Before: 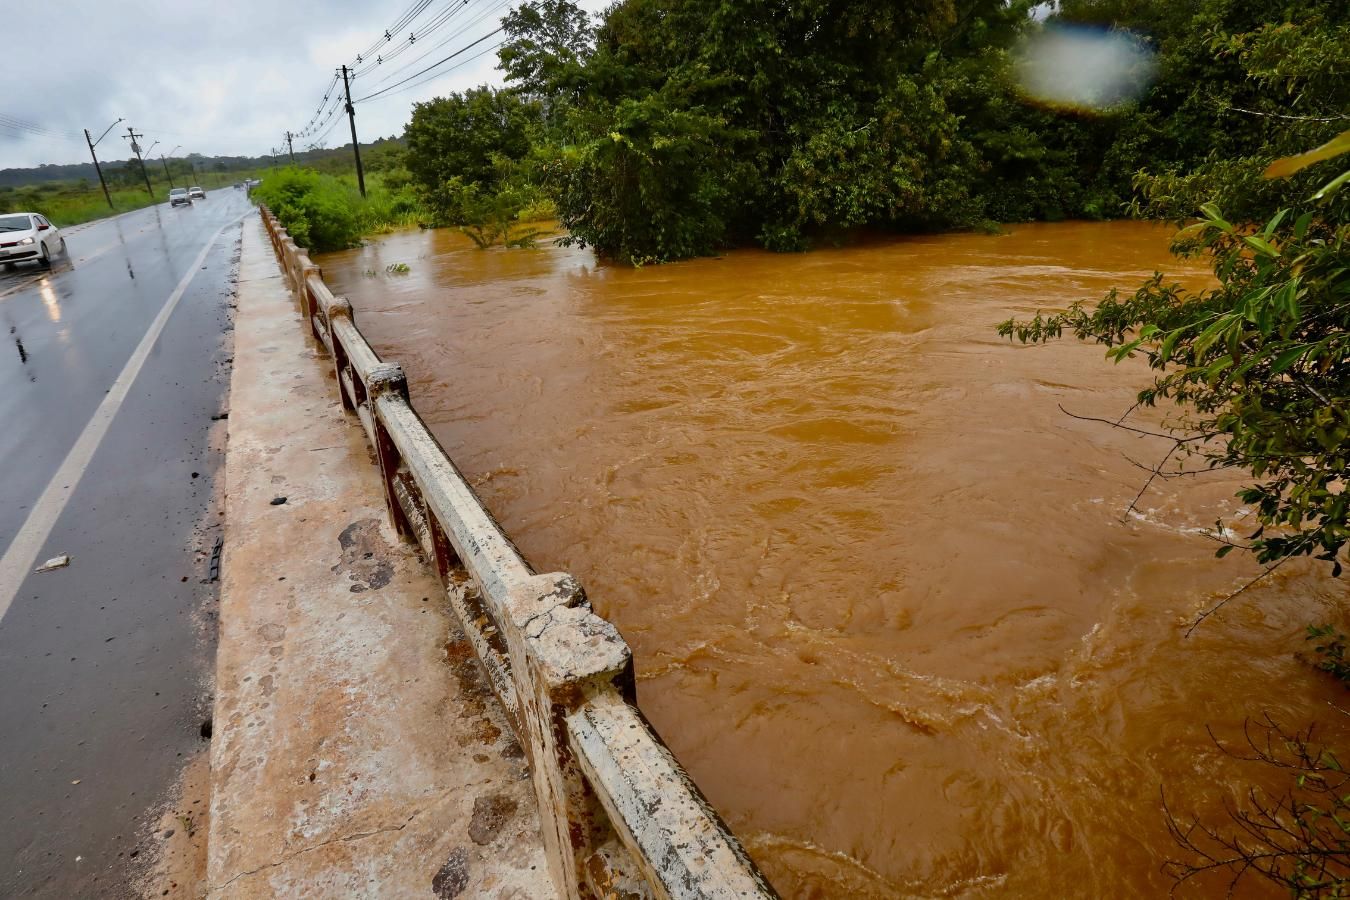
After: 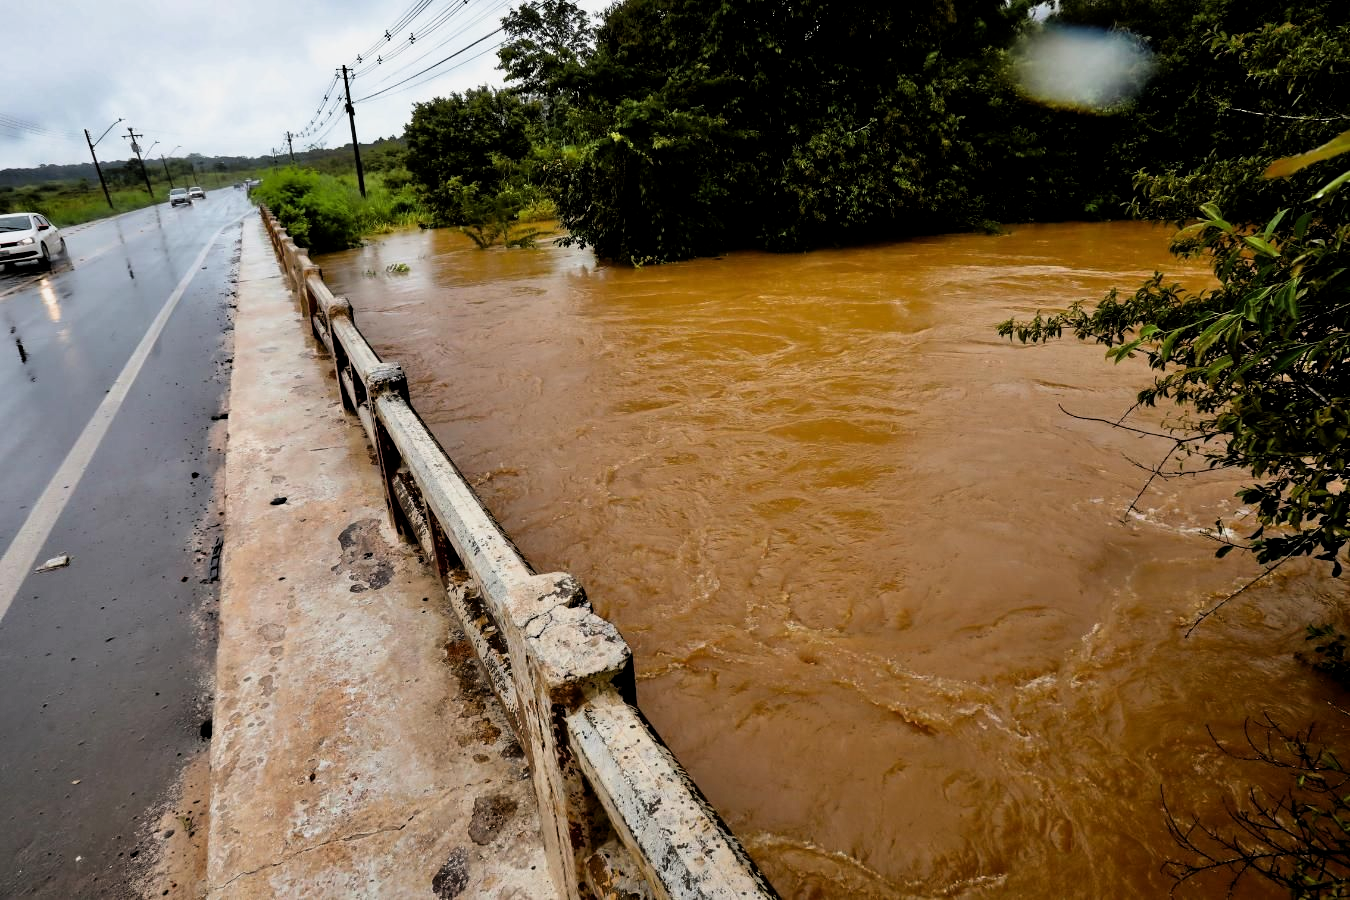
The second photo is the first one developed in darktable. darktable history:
filmic rgb: middle gray luminance 8.54%, black relative exposure -6.26 EV, white relative exposure 2.73 EV, target black luminance 0%, hardness 4.73, latitude 73.27%, contrast 1.335, shadows ↔ highlights balance 9.95%, color science v4 (2020)
tone equalizer: mask exposure compensation -0.493 EV
